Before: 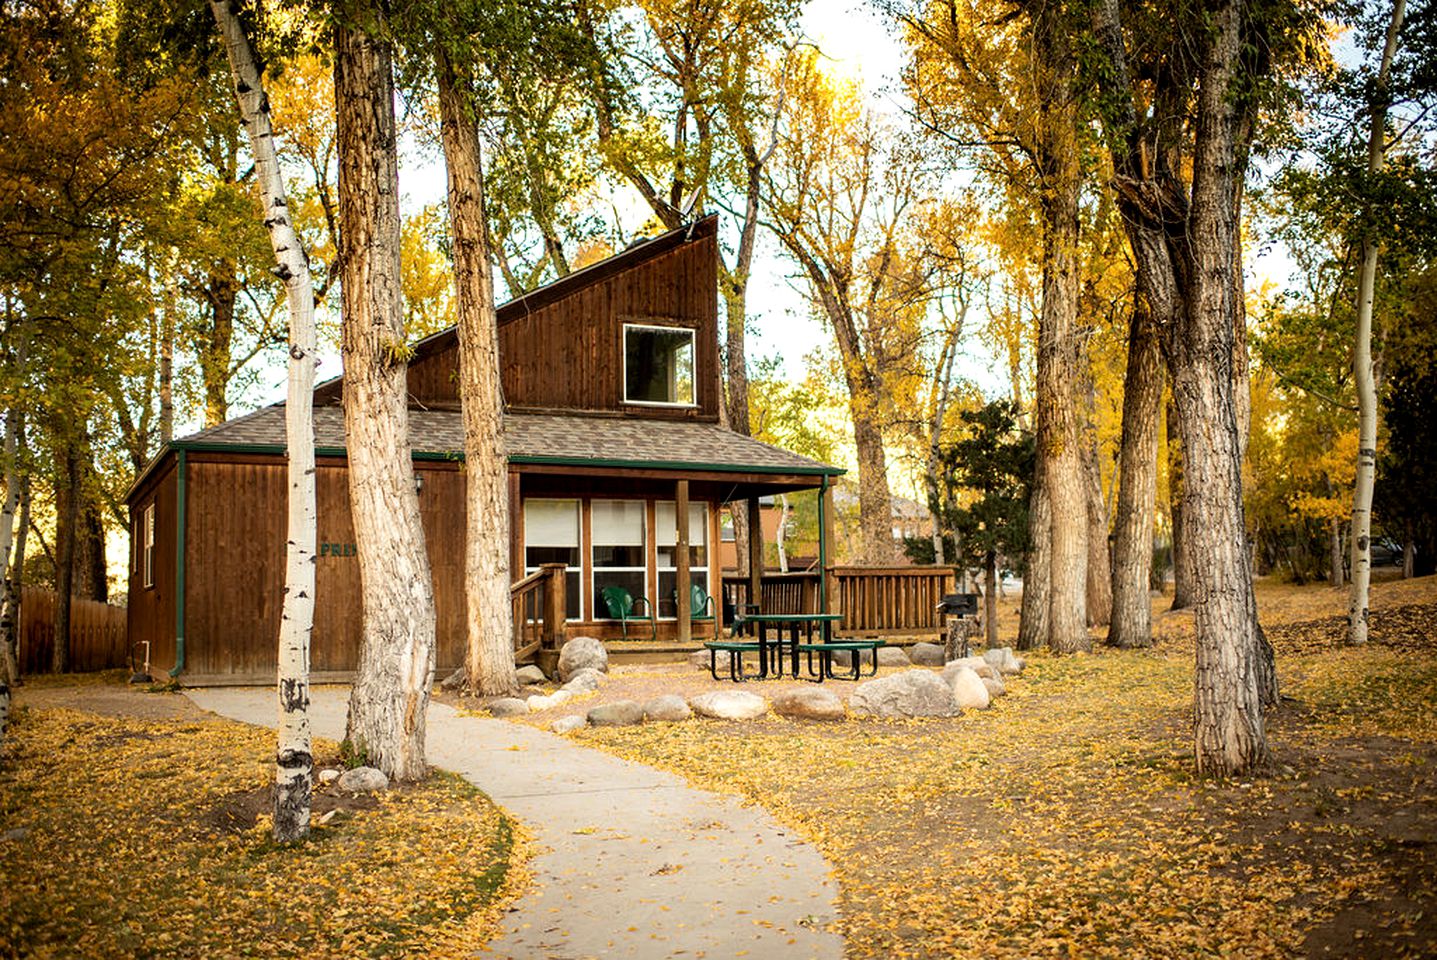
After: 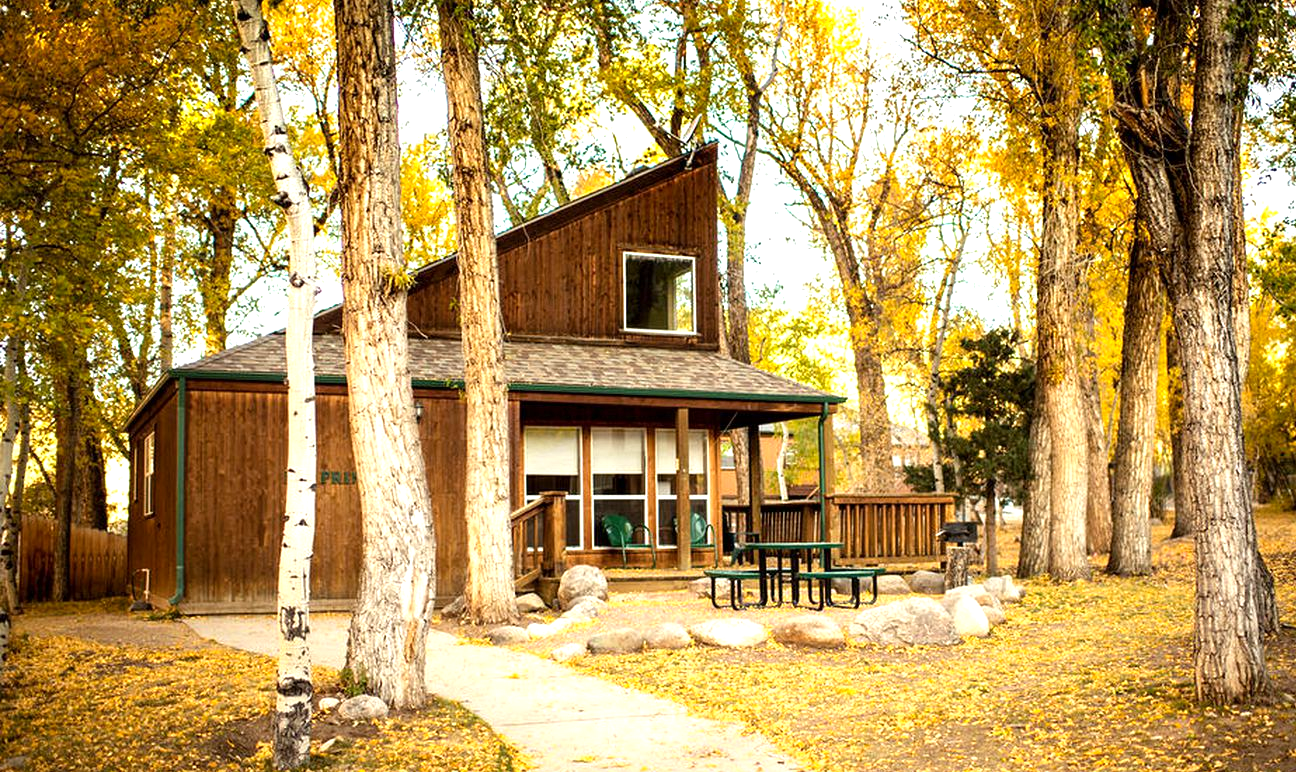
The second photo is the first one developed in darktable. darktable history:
crop: top 7.52%, right 9.775%, bottom 12.035%
color balance rgb: power › luminance 1.016%, power › chroma 0.409%, power › hue 34.32°, perceptual saturation grading › global saturation 0.328%, global vibrance 20%
exposure: exposure 0.607 EV, compensate exposure bias true, compensate highlight preservation false
